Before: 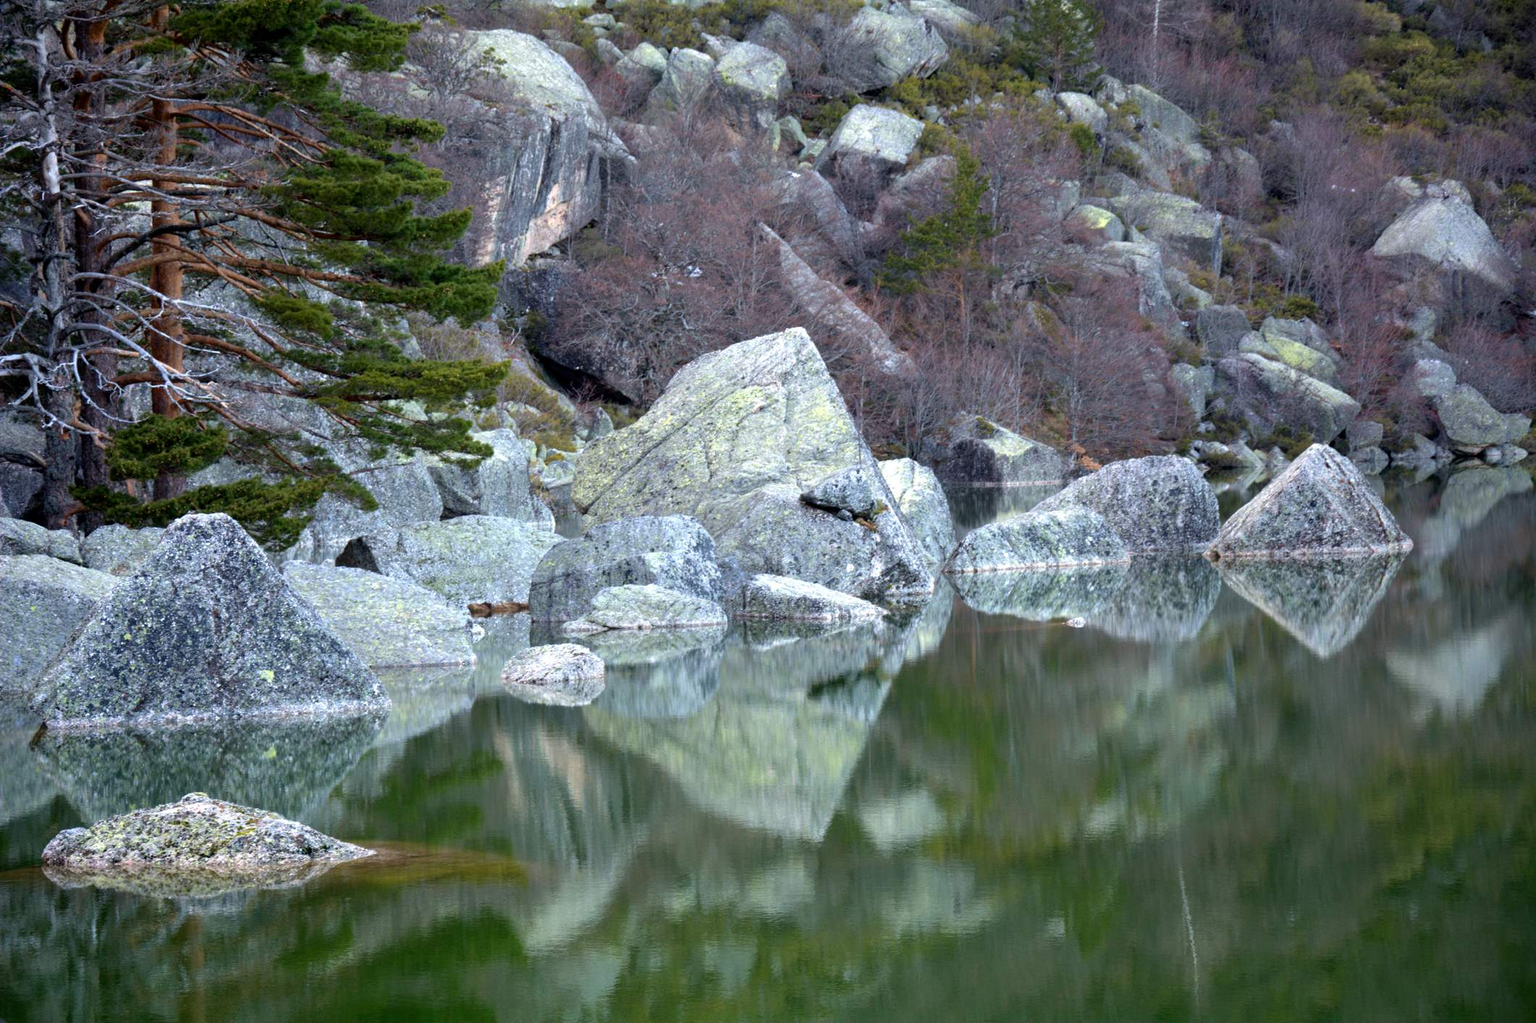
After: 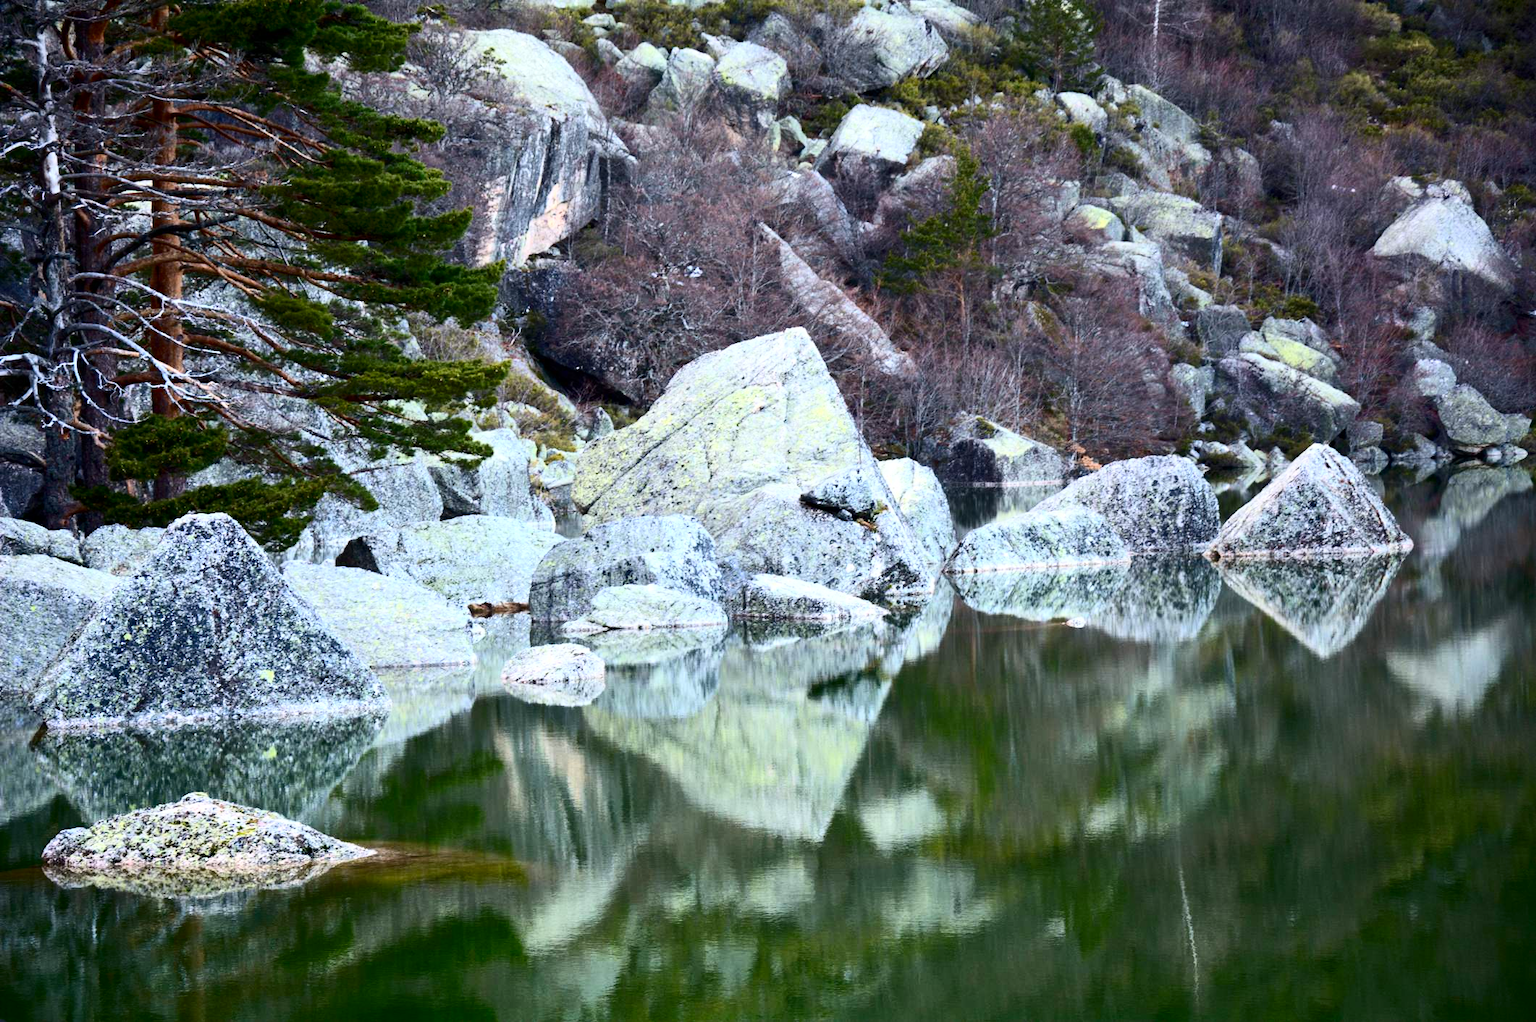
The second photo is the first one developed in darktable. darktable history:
color calibration: illuminant same as pipeline (D50), adaptation none (bypass), x 0.331, y 0.333, temperature 5019.47 K, saturation algorithm version 1 (2020)
exposure: compensate highlight preservation false
contrast brightness saturation: contrast 0.406, brightness 0.095, saturation 0.213
